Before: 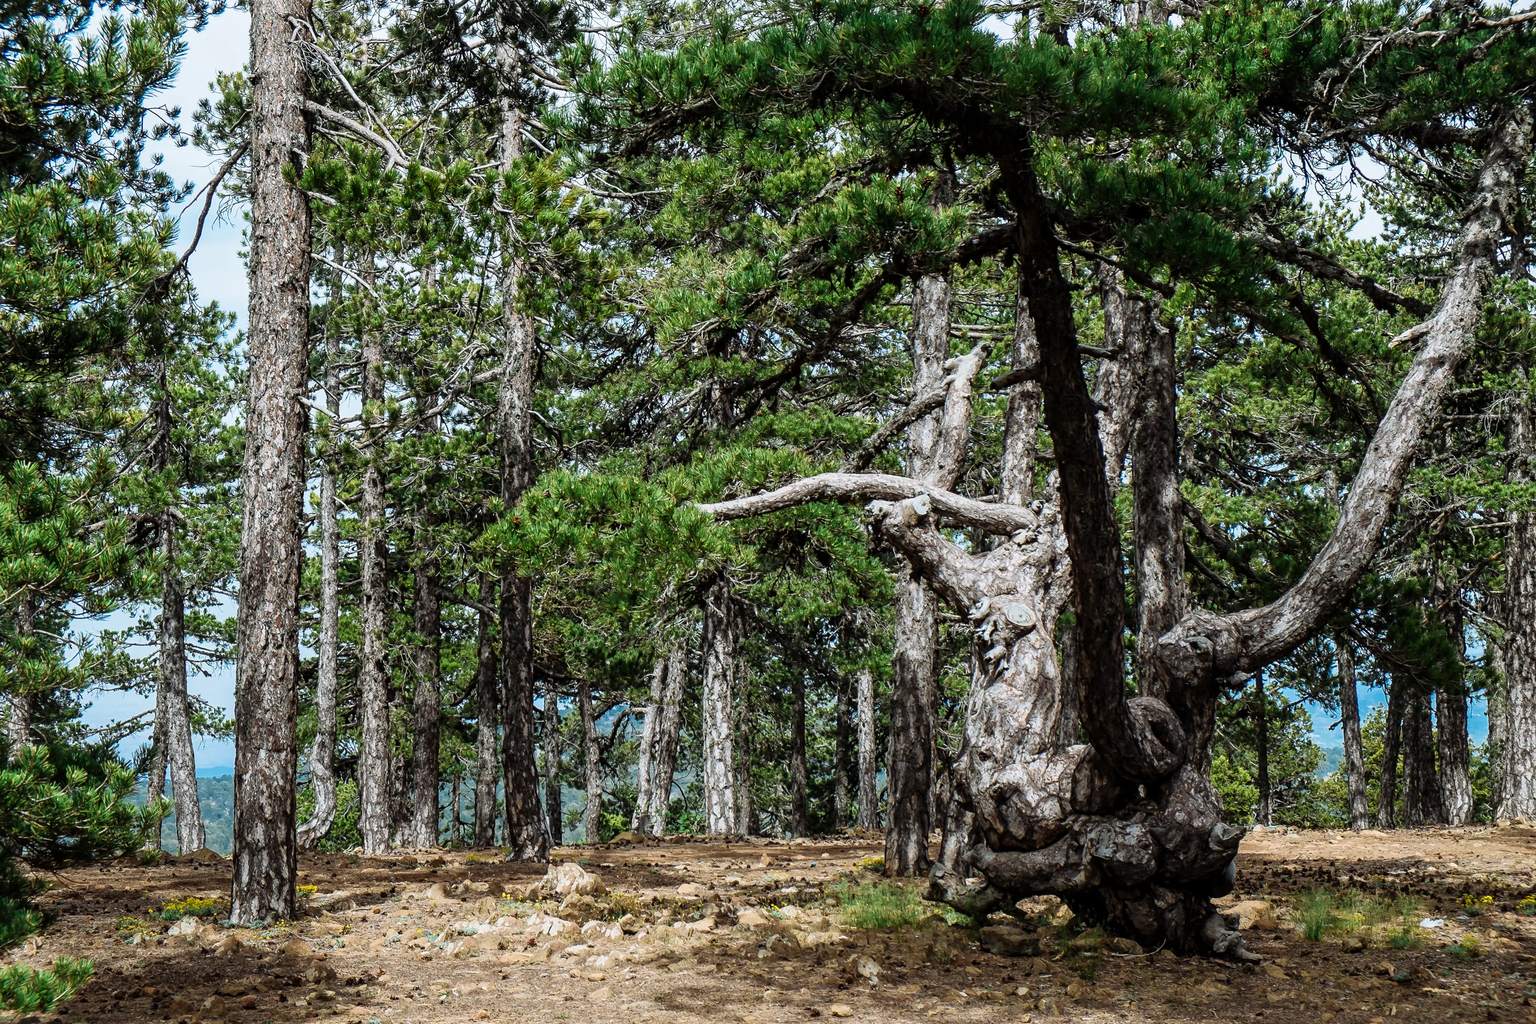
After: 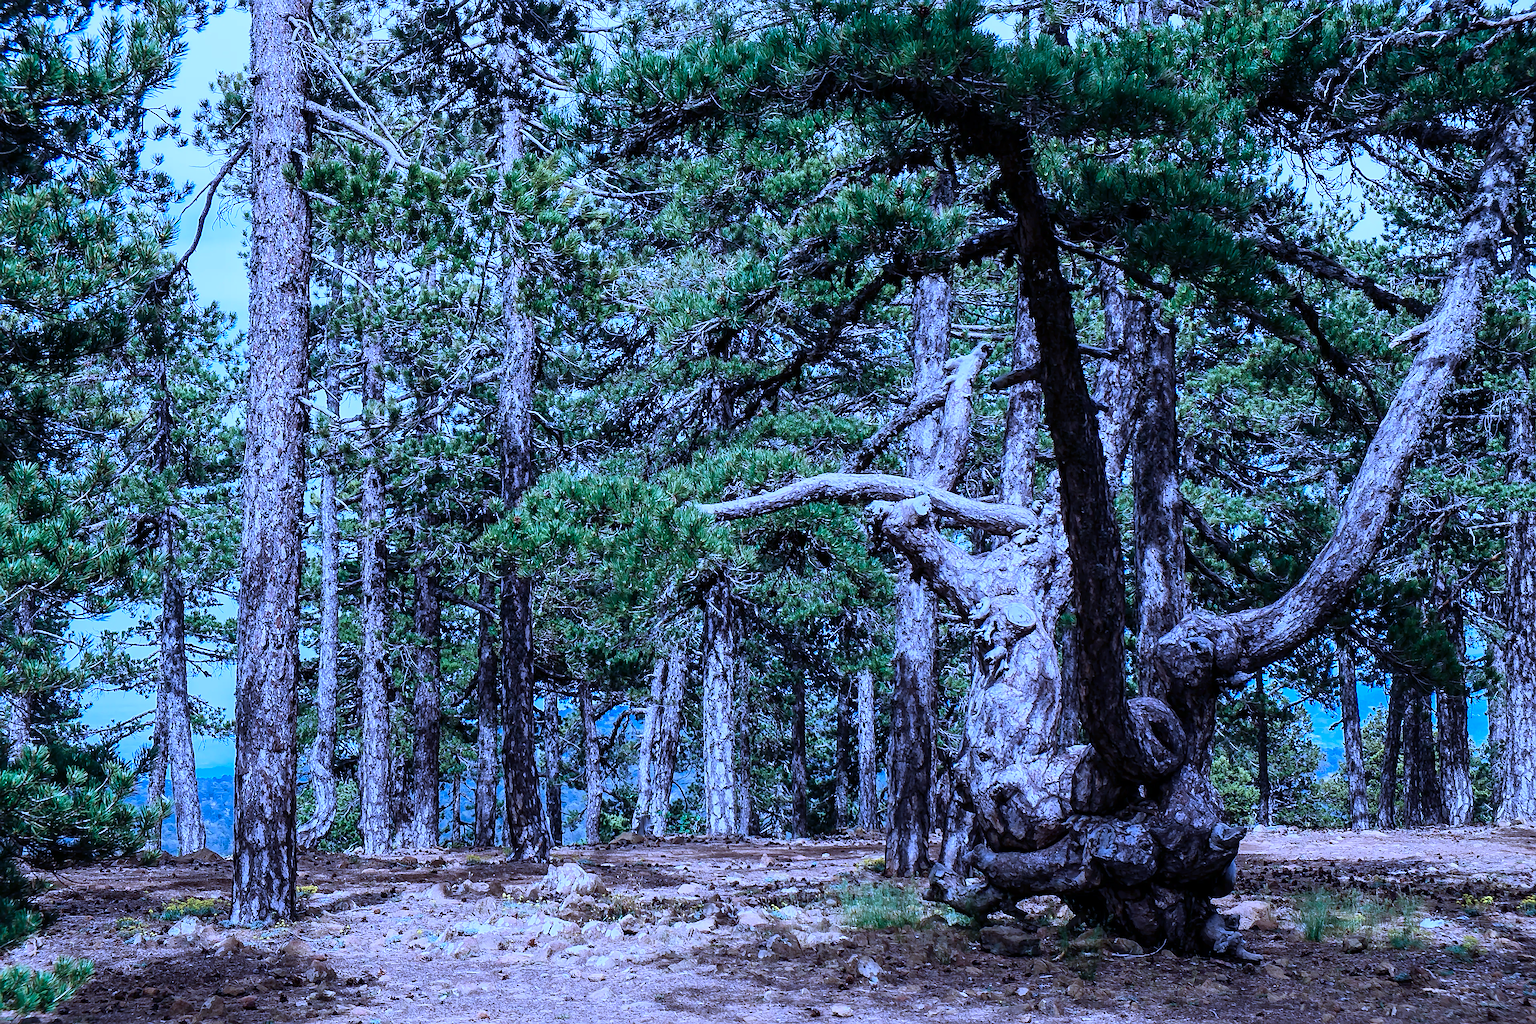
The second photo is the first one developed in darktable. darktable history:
sharpen: on, module defaults
color calibration: output R [1.063, -0.012, -0.003, 0], output B [-0.079, 0.047, 1, 0], illuminant custom, x 0.46, y 0.43, temperature 2642.66 K
